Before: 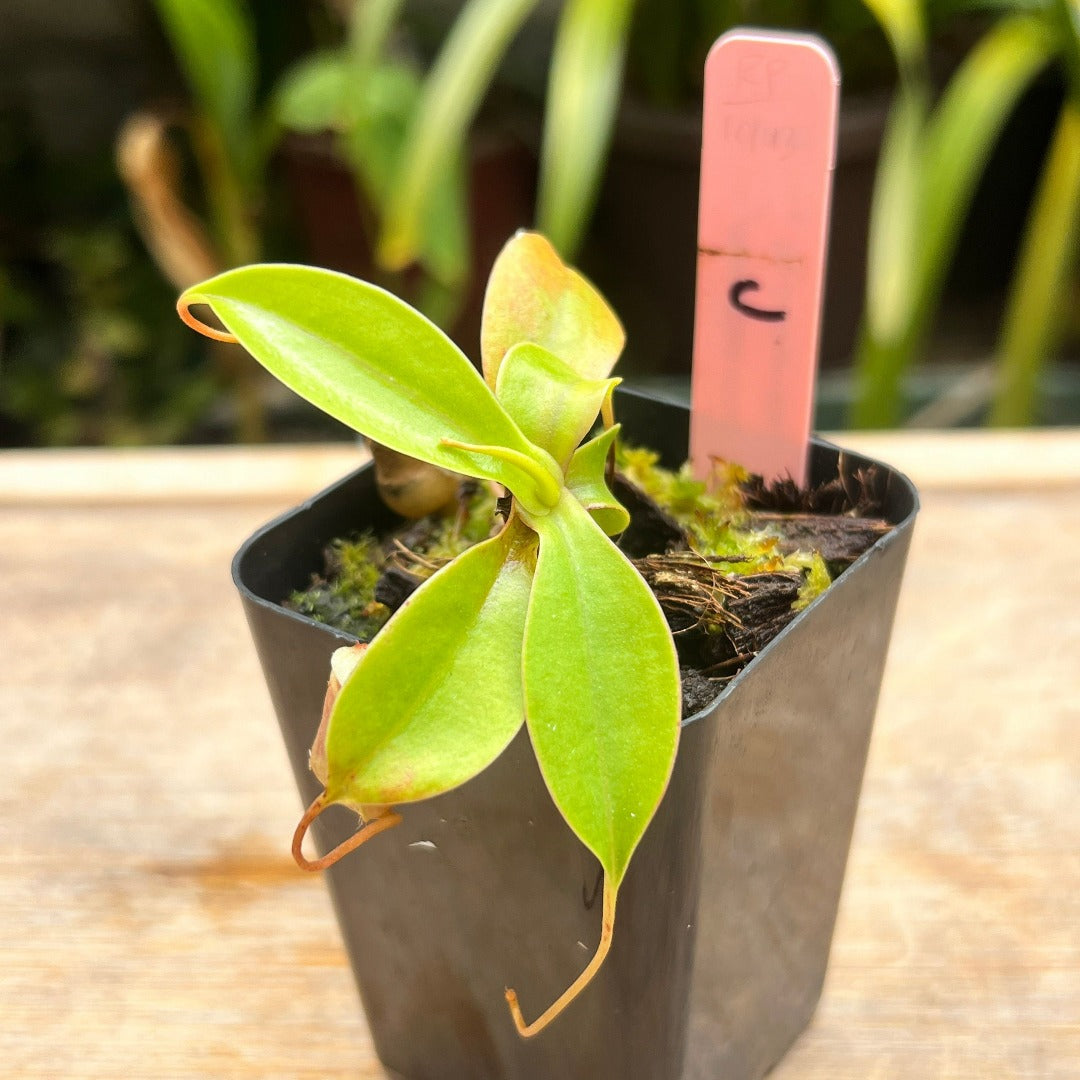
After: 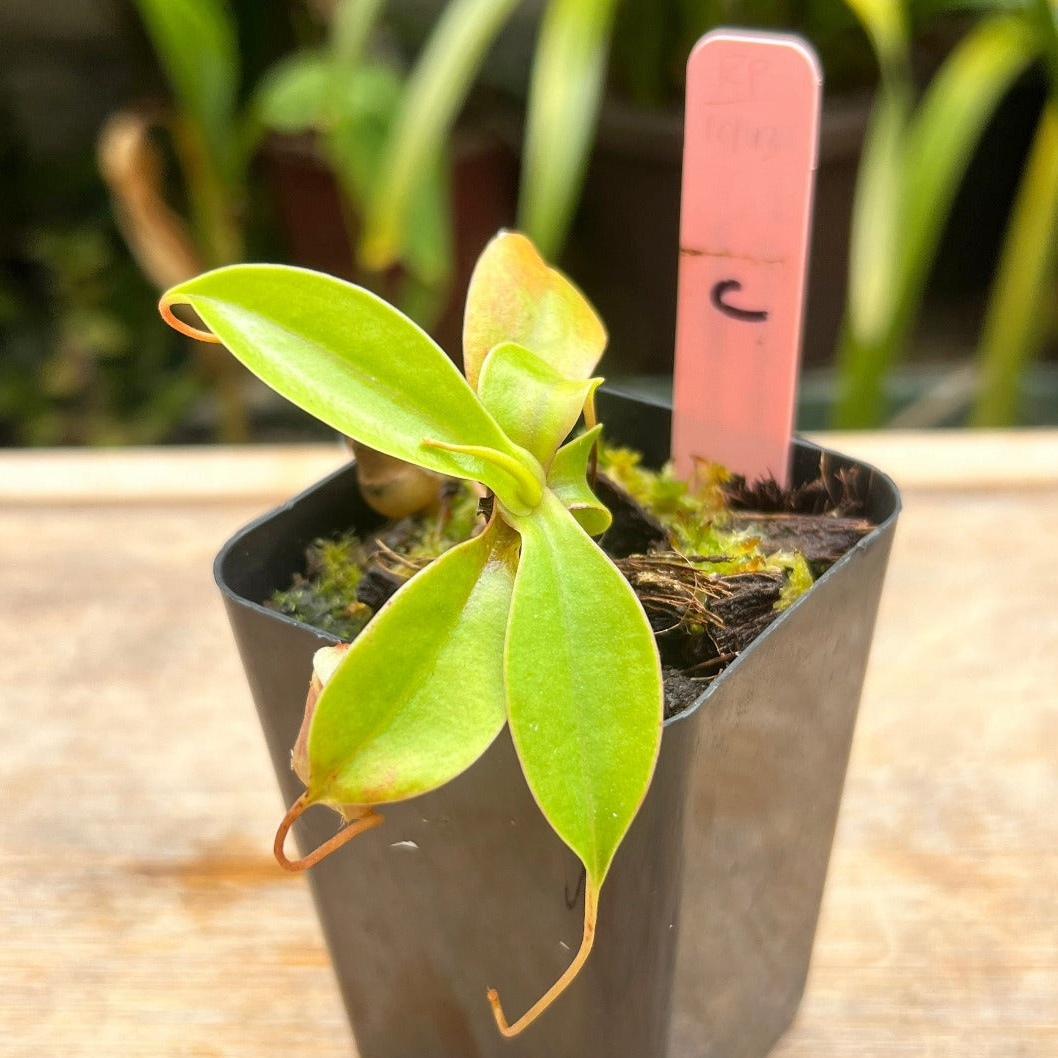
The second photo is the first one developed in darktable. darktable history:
crop: left 1.743%, right 0.268%, bottom 2.011%
rgb curve: curves: ch0 [(0, 0) (0.053, 0.068) (0.122, 0.128) (1, 1)]
